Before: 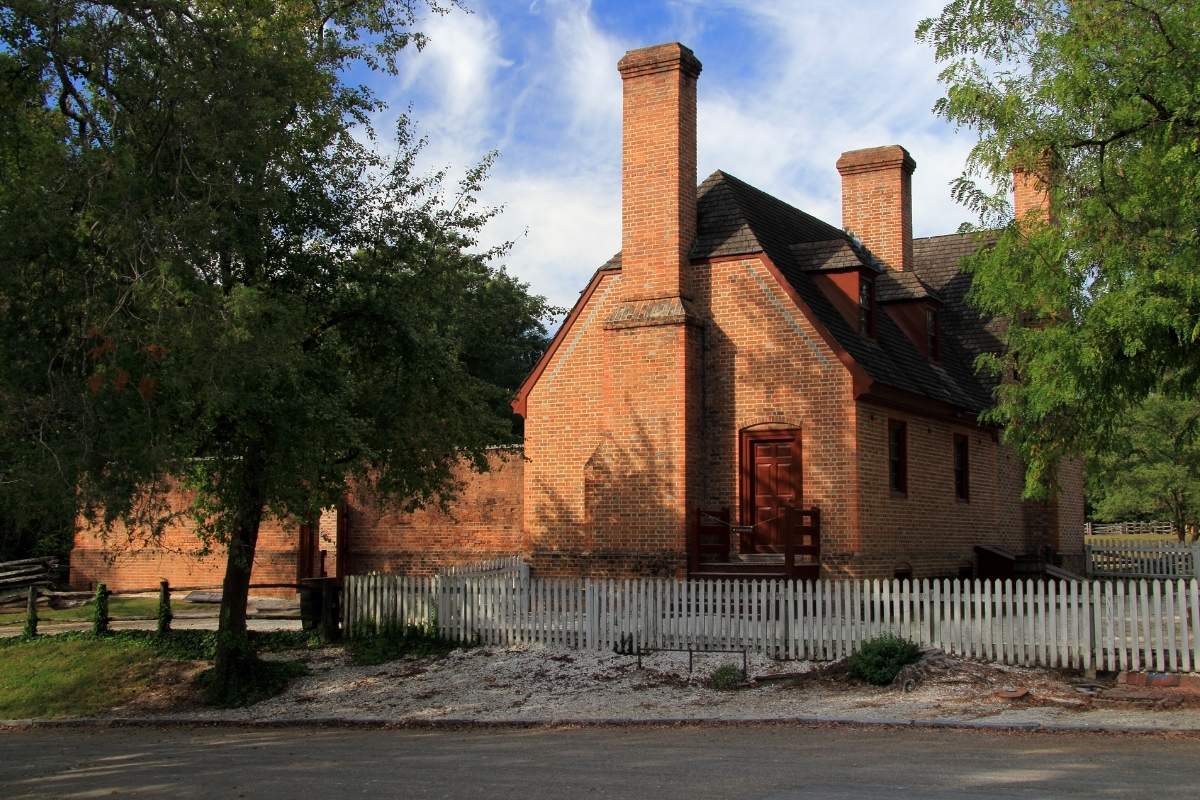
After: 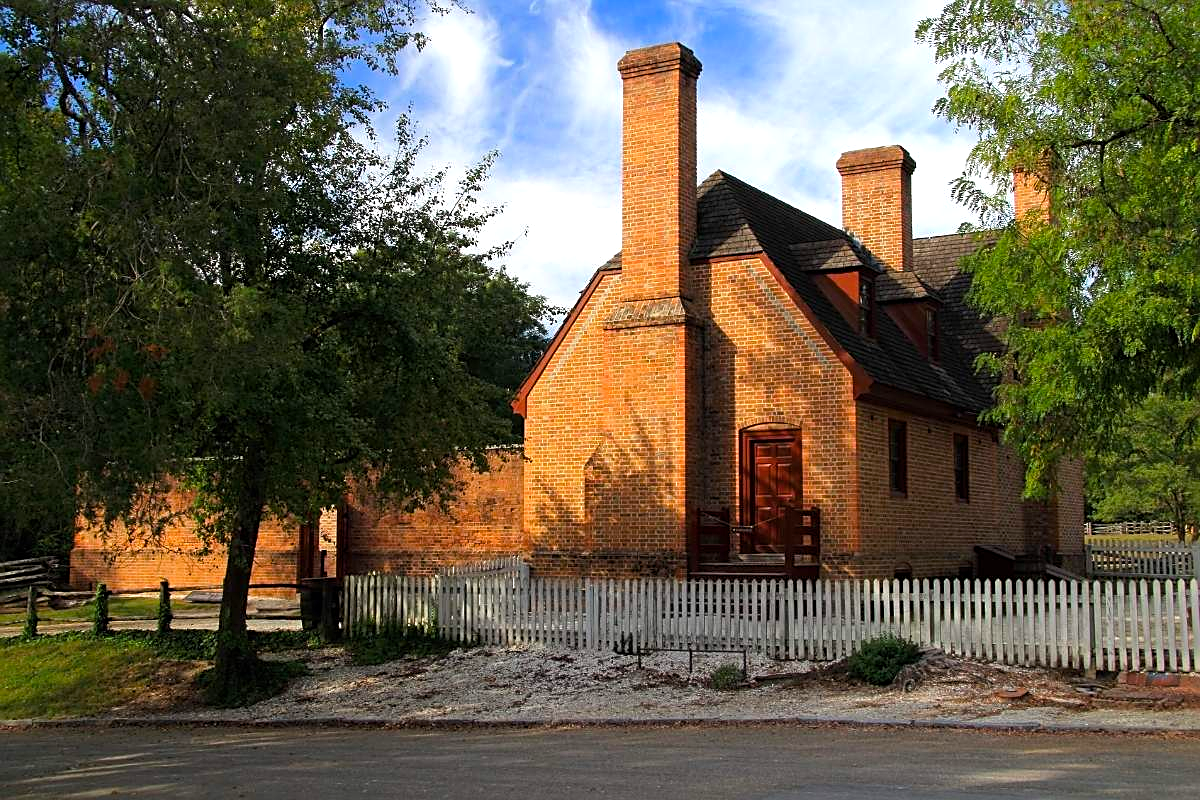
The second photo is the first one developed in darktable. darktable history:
color balance rgb: power › hue 61.76°, perceptual saturation grading › global saturation 24.887%, perceptual brilliance grading › global brilliance 9.336%
sharpen: on, module defaults
